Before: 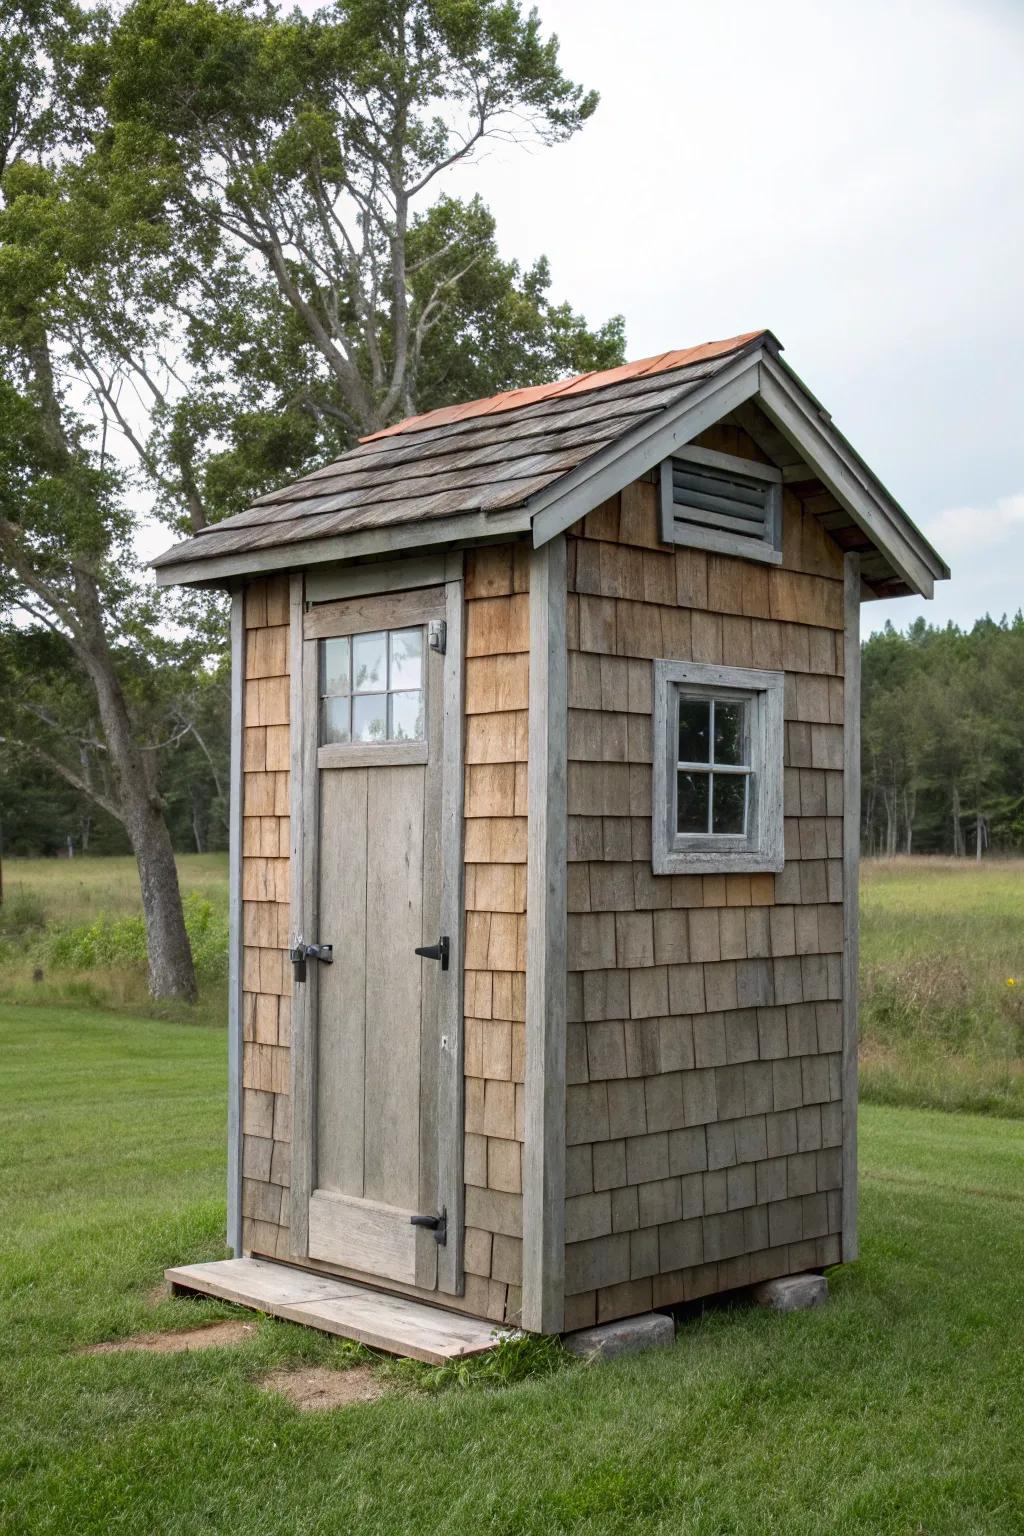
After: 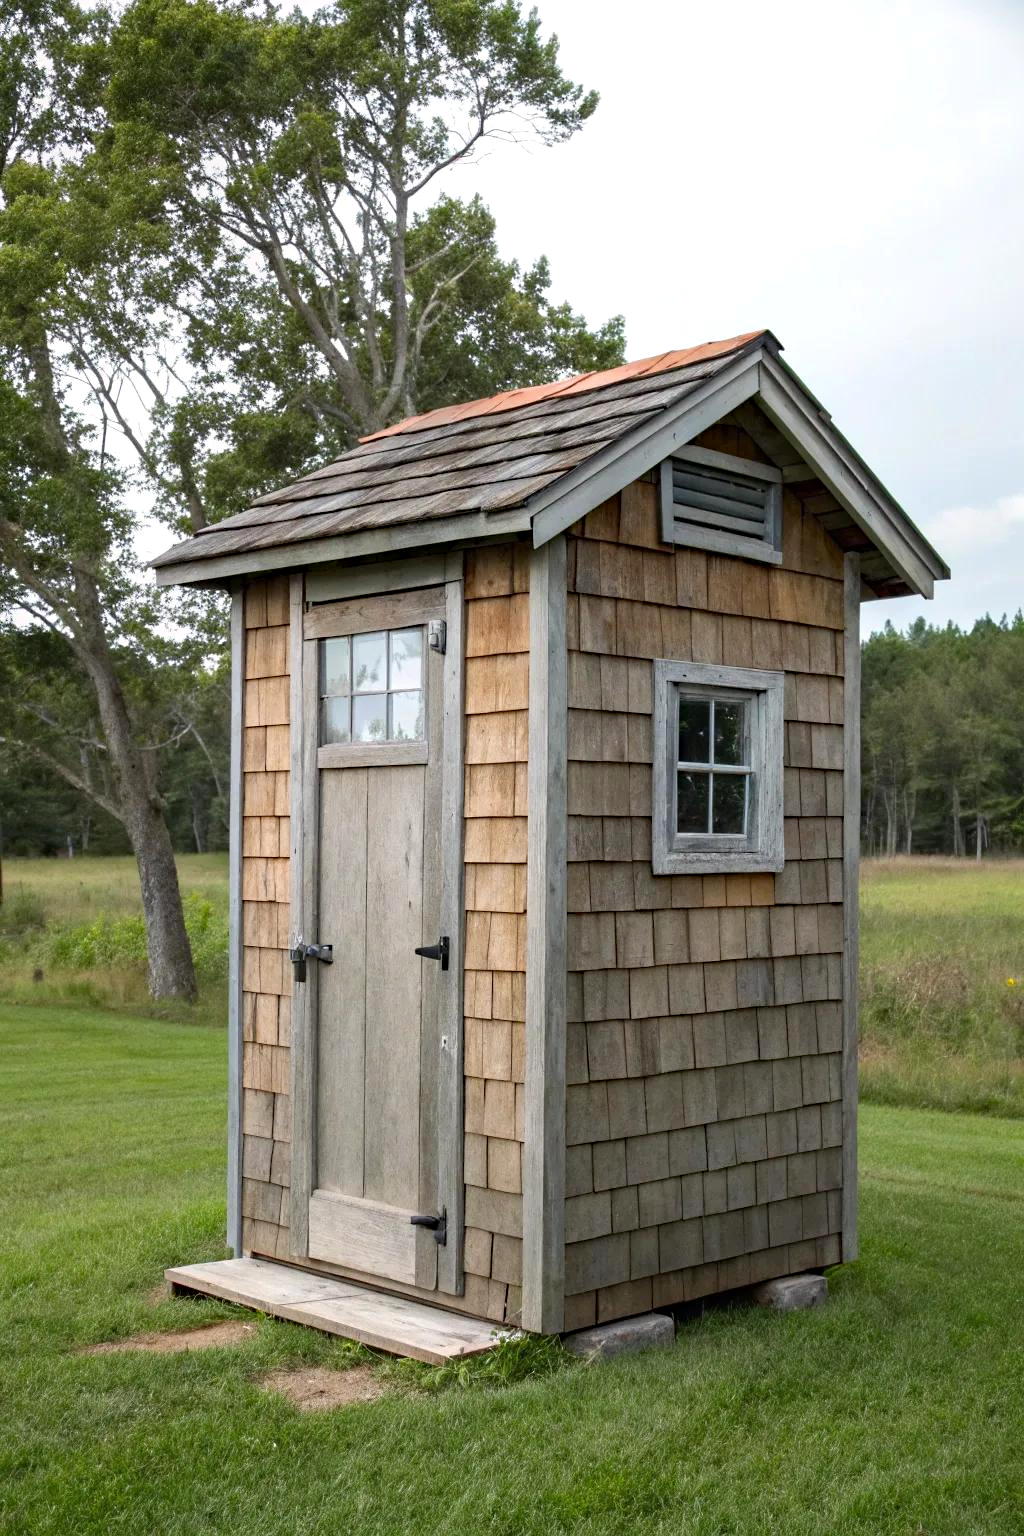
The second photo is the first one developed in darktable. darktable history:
exposure: exposure 0.127 EV, compensate highlight preservation false
sharpen: radius 5.325, amount 0.312, threshold 26.433
haze removal: adaptive false
